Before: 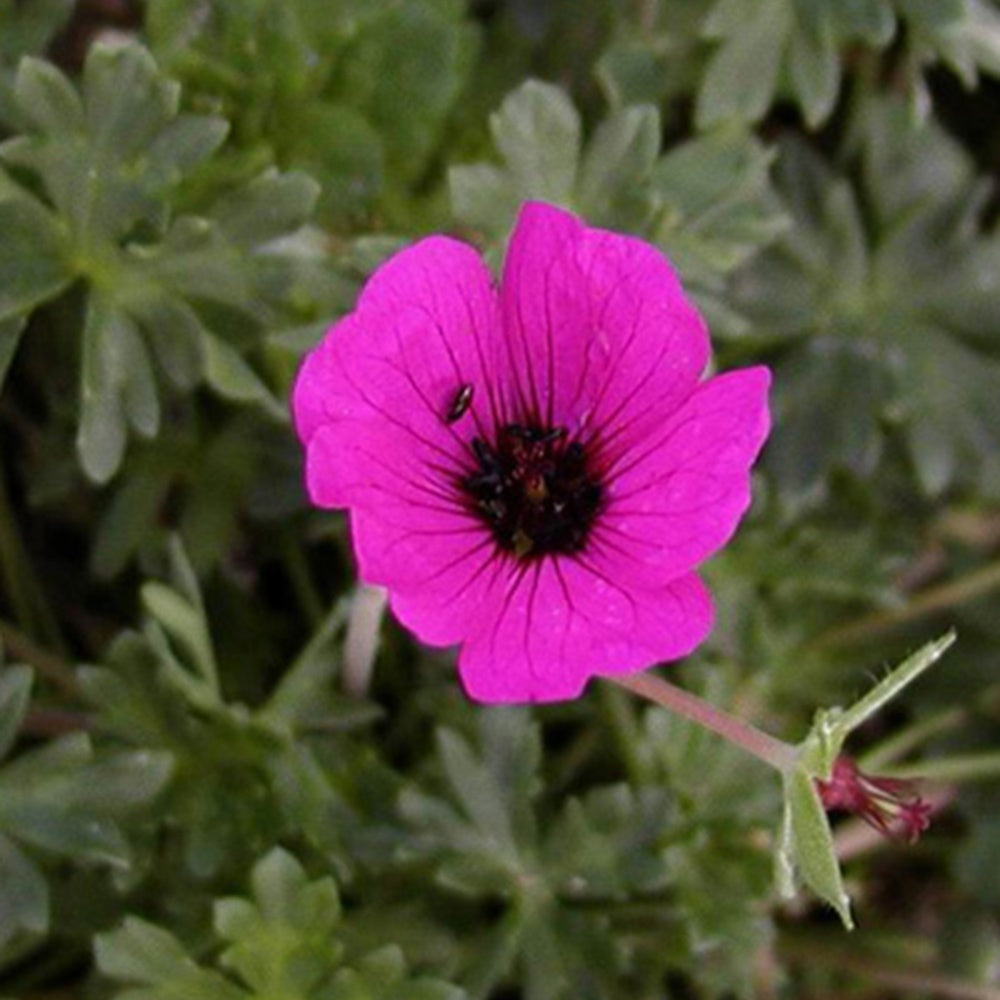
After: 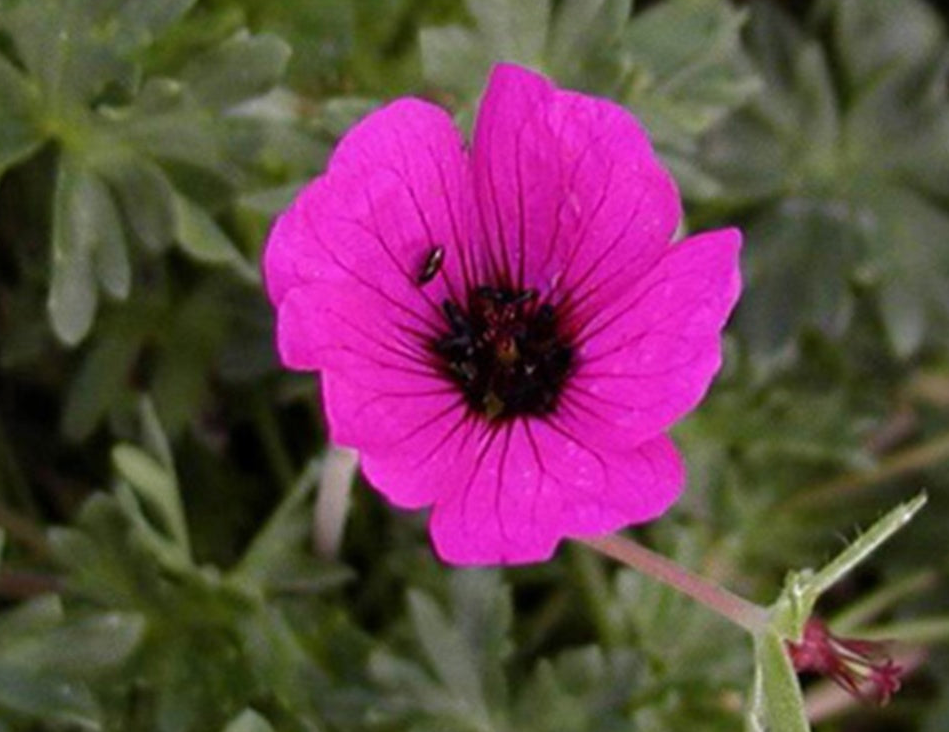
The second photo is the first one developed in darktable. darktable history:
crop and rotate: left 2.95%, top 13.88%, right 2.132%, bottom 12.823%
